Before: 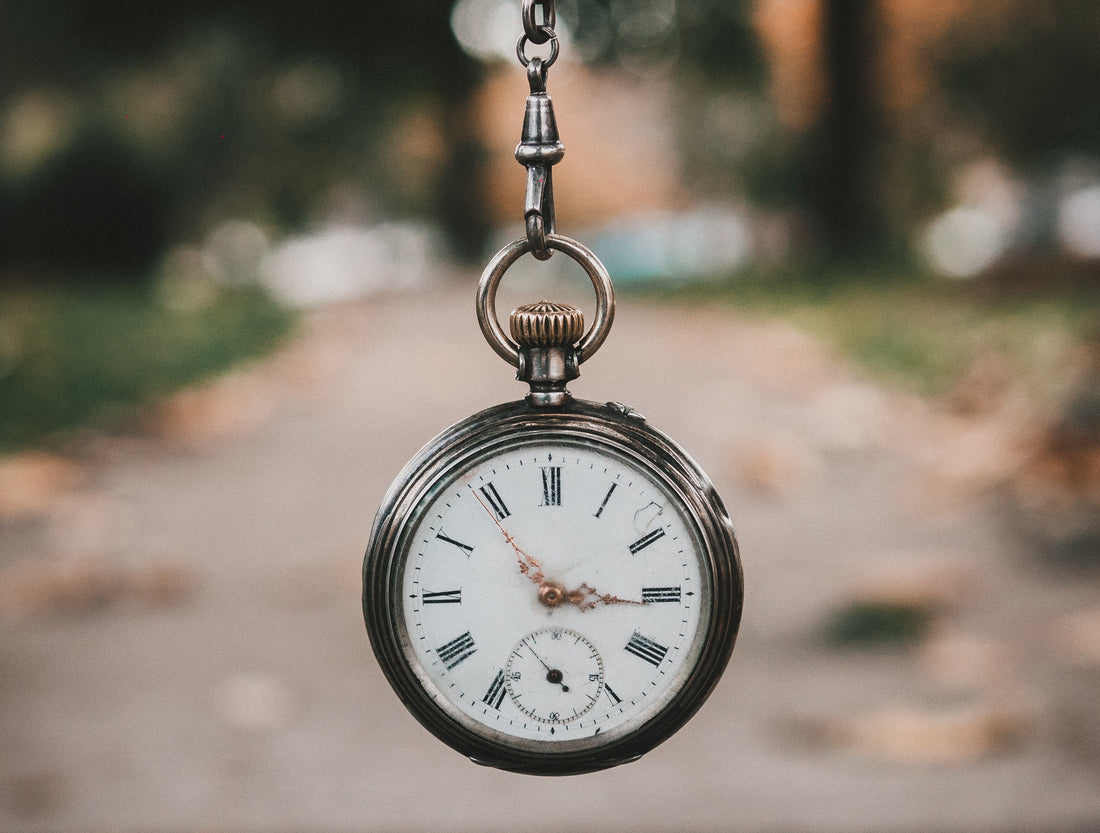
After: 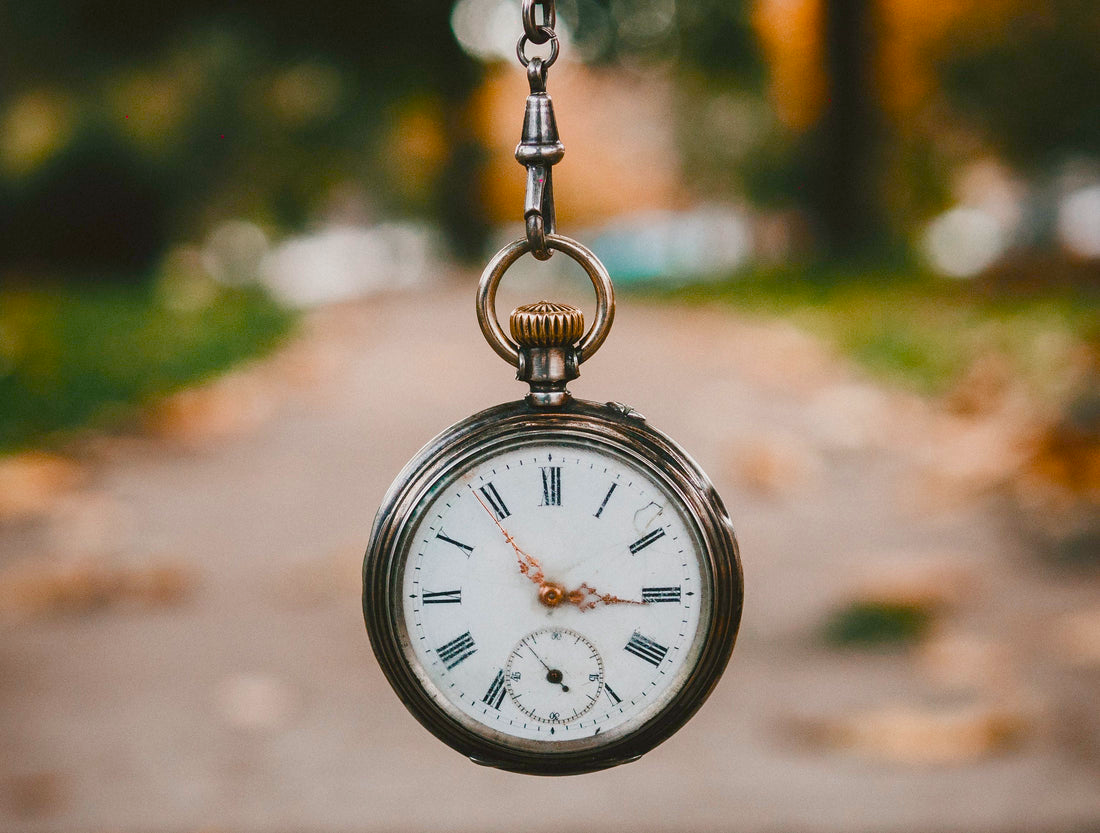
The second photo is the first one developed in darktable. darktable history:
color balance rgb: shadows lift › chroma 1.036%, shadows lift › hue 29.58°, linear chroma grading › global chroma 42.428%, perceptual saturation grading › global saturation 19.417%, perceptual saturation grading › highlights -25.234%, perceptual saturation grading › shadows 49.943%, global vibrance 0.484%
